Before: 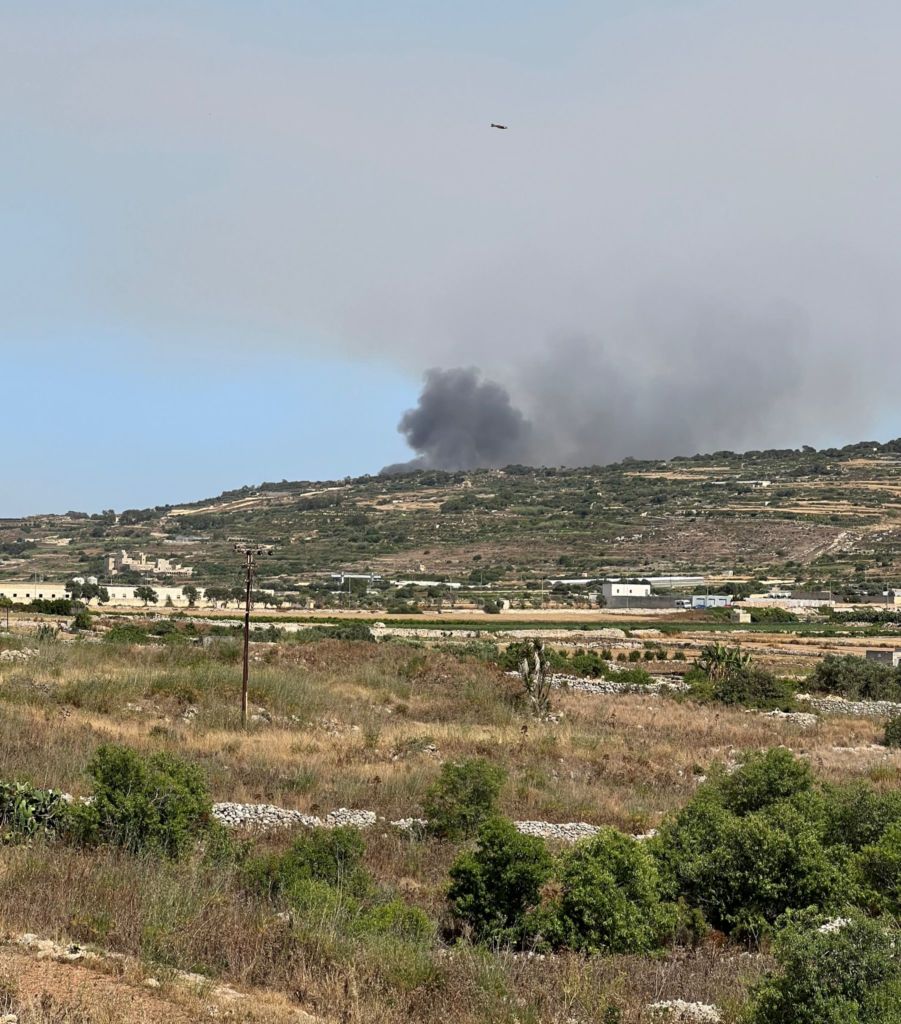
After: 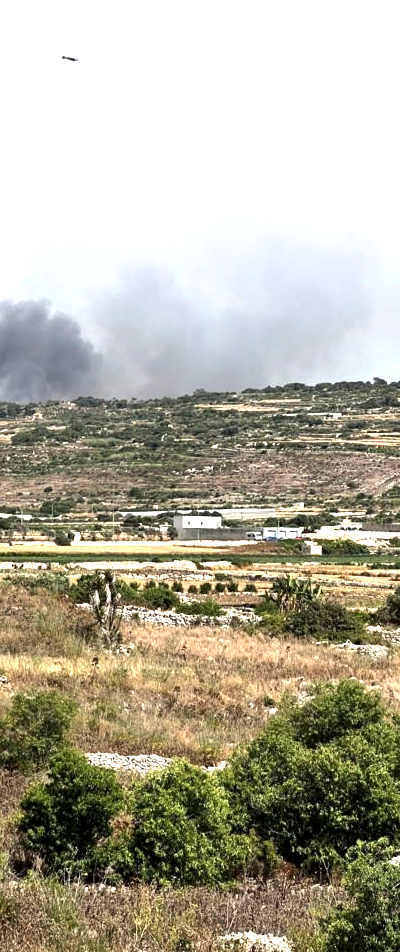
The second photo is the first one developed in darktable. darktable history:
crop: left 47.628%, top 6.643%, right 7.874%
exposure: black level correction 0.001, exposure 0.5 EV, compensate exposure bias true, compensate highlight preservation false
tone equalizer: -8 EV -0.75 EV, -7 EV -0.7 EV, -6 EV -0.6 EV, -5 EV -0.4 EV, -3 EV 0.4 EV, -2 EV 0.6 EV, -1 EV 0.7 EV, +0 EV 0.75 EV, edges refinement/feathering 500, mask exposure compensation -1.57 EV, preserve details no
